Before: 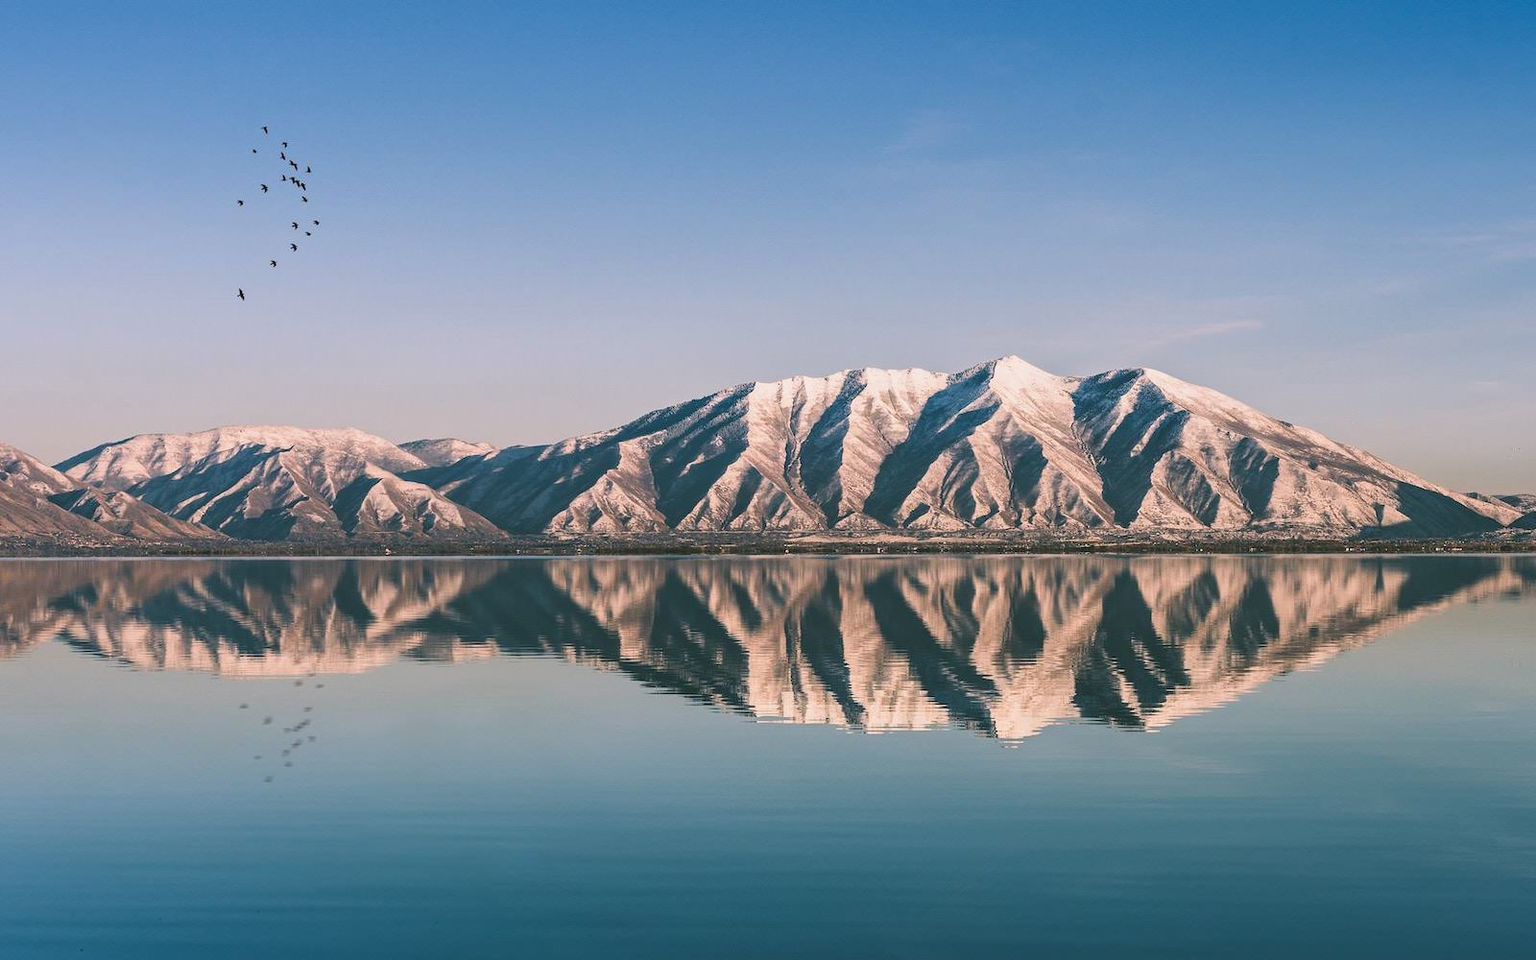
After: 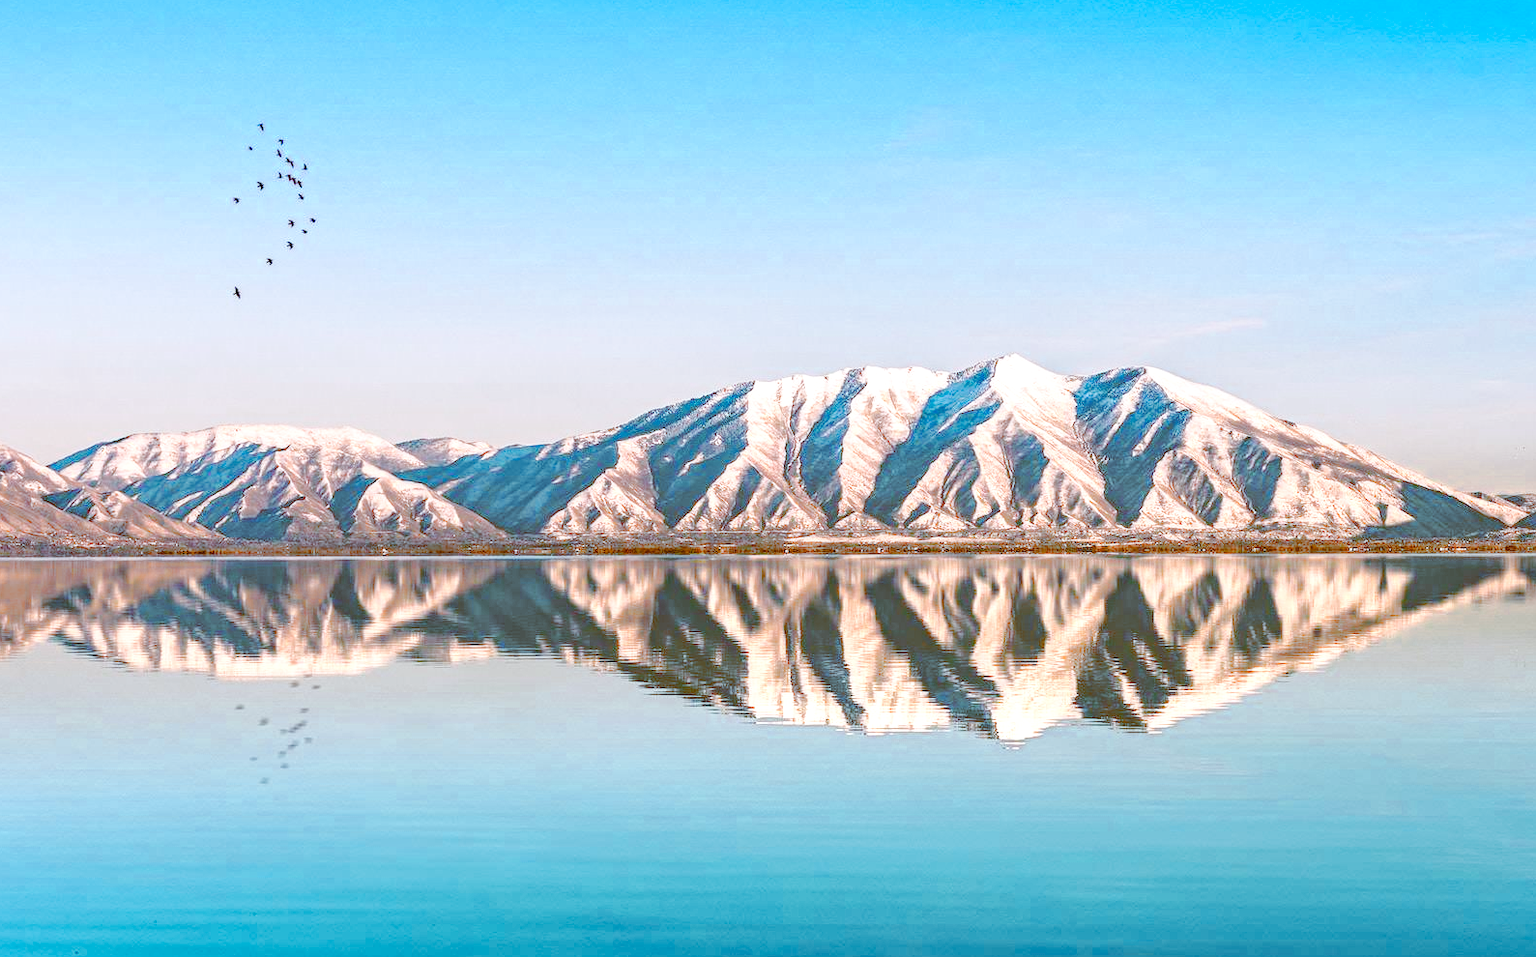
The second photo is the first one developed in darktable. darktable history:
tone curve: curves: ch0 [(0, 0) (0.004, 0.008) (0.077, 0.156) (0.169, 0.29) (0.774, 0.774) (1, 1)], color space Lab, linked channels, preserve colors none
local contrast: on, module defaults
color balance: lift [1, 1.015, 1.004, 0.985], gamma [1, 0.958, 0.971, 1.042], gain [1, 0.956, 0.977, 1.044]
crop: left 0.434%, top 0.485%, right 0.244%, bottom 0.386%
color zones: curves: ch0 [(0.018, 0.548) (0.197, 0.654) (0.425, 0.447) (0.605, 0.658) (0.732, 0.579)]; ch1 [(0.105, 0.531) (0.224, 0.531) (0.386, 0.39) (0.618, 0.456) (0.732, 0.456) (0.956, 0.421)]; ch2 [(0.039, 0.583) (0.215, 0.465) (0.399, 0.544) (0.465, 0.548) (0.614, 0.447) (0.724, 0.43) (0.882, 0.623) (0.956, 0.632)]
haze removal: on, module defaults
base curve: curves: ch0 [(0, 0) (0.028, 0.03) (0.121, 0.232) (0.46, 0.748) (0.859, 0.968) (1, 1)], preserve colors none
